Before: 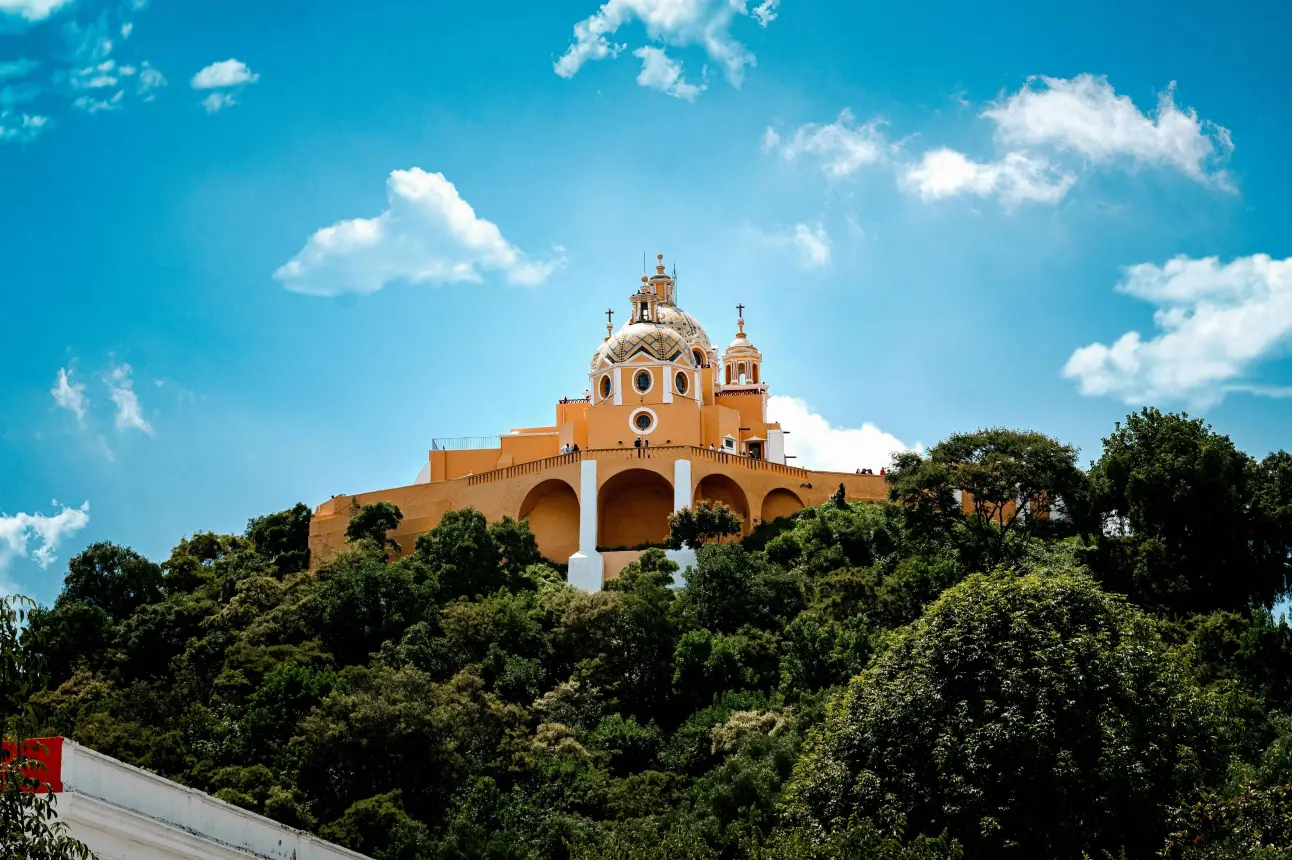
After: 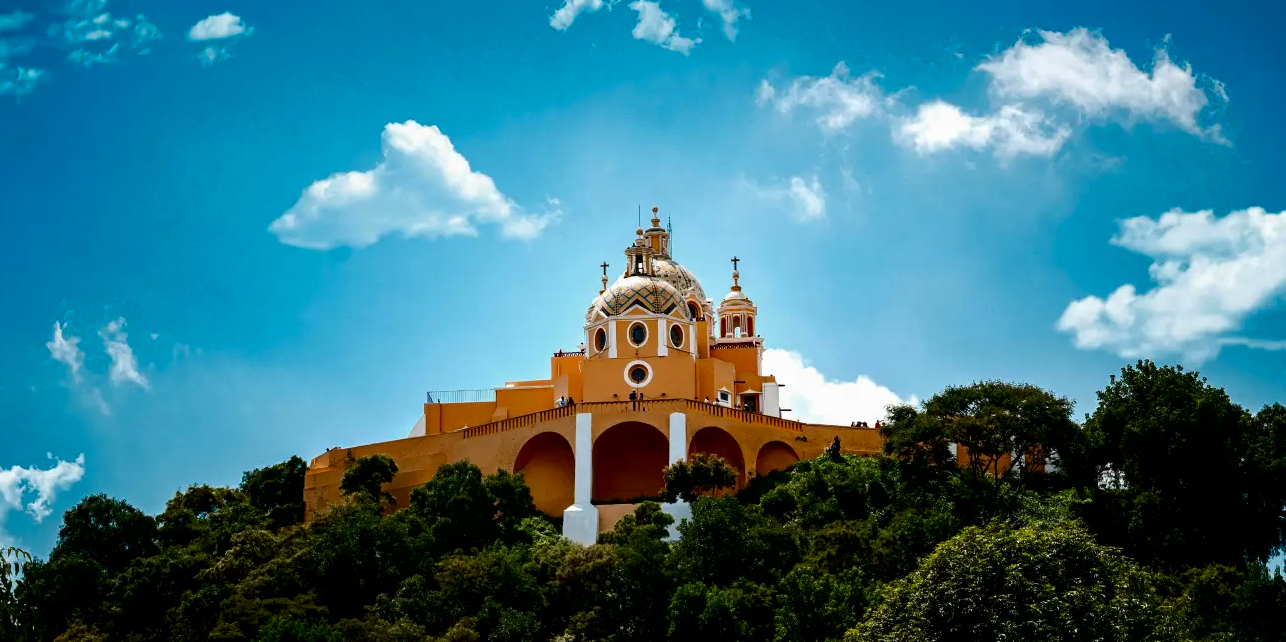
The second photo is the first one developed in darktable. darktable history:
contrast brightness saturation: contrast 0.1, brightness -0.26, saturation 0.14
crop: left 0.387%, top 5.469%, bottom 19.809%
